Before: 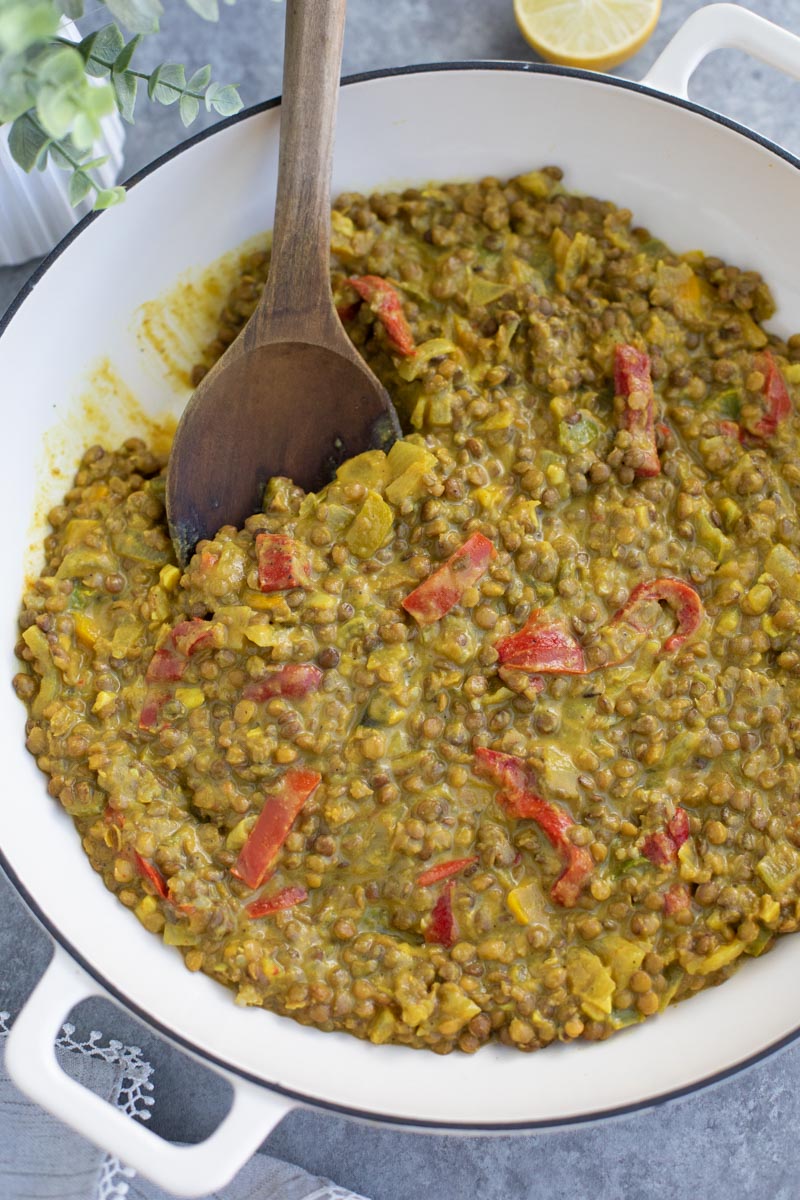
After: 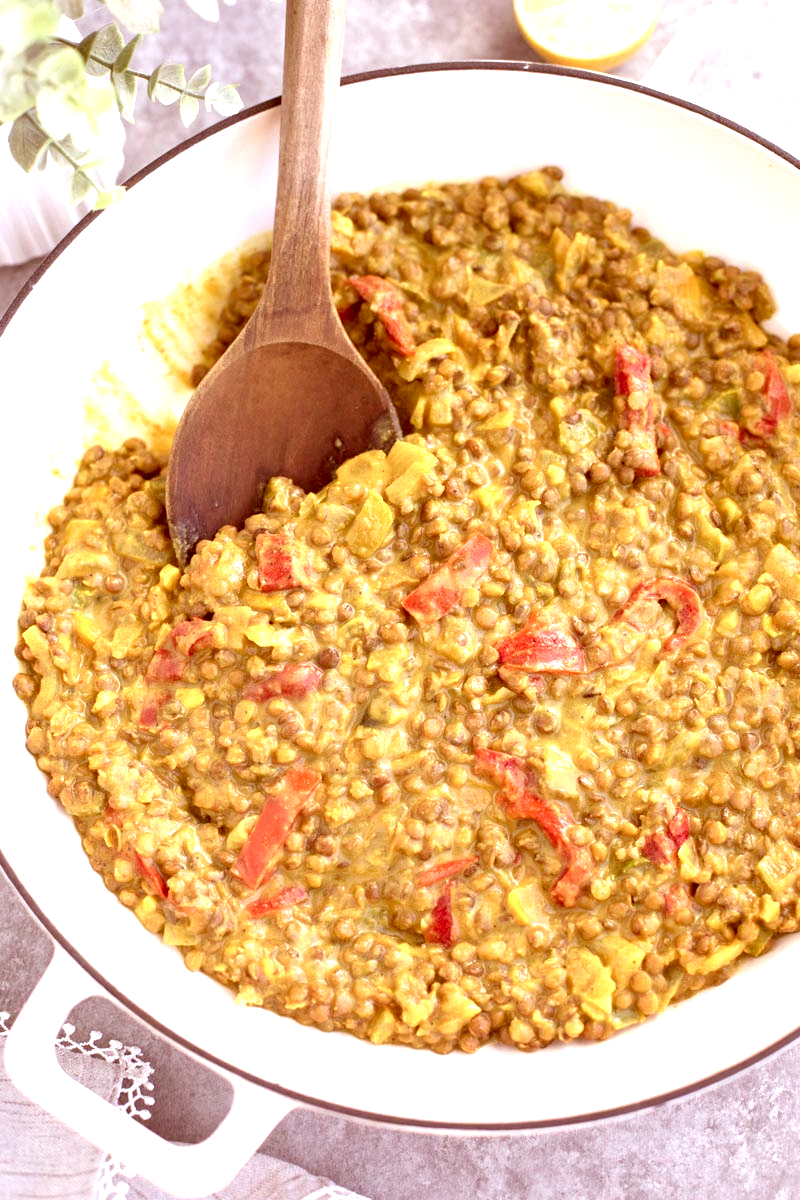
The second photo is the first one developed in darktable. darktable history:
color correction: highlights a* 9.45, highlights b* 8.99, shadows a* 39.92, shadows b* 39.68, saturation 0.78
exposure: black level correction 0, exposure 1.2 EV, compensate highlight preservation false
